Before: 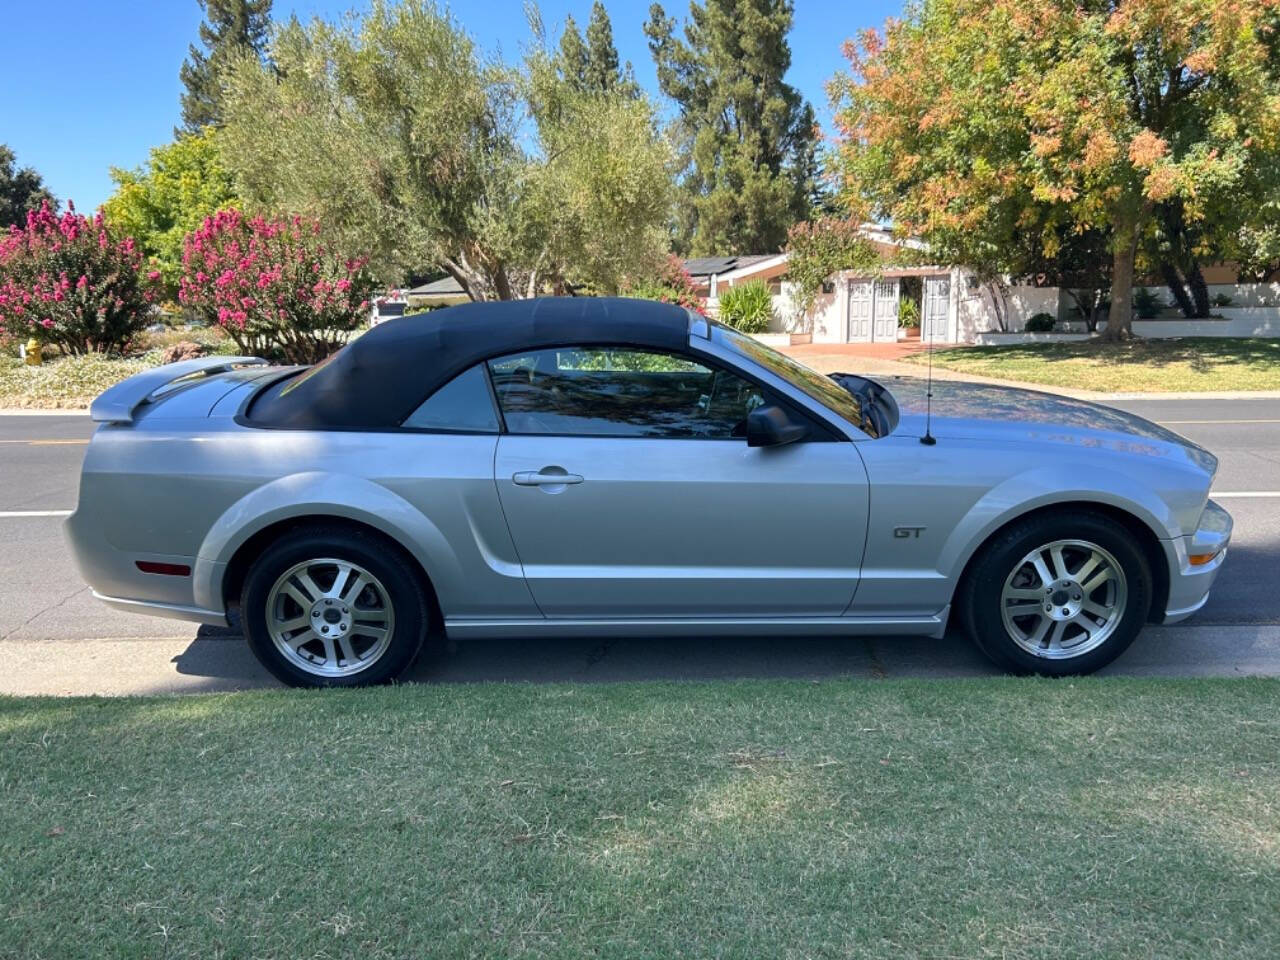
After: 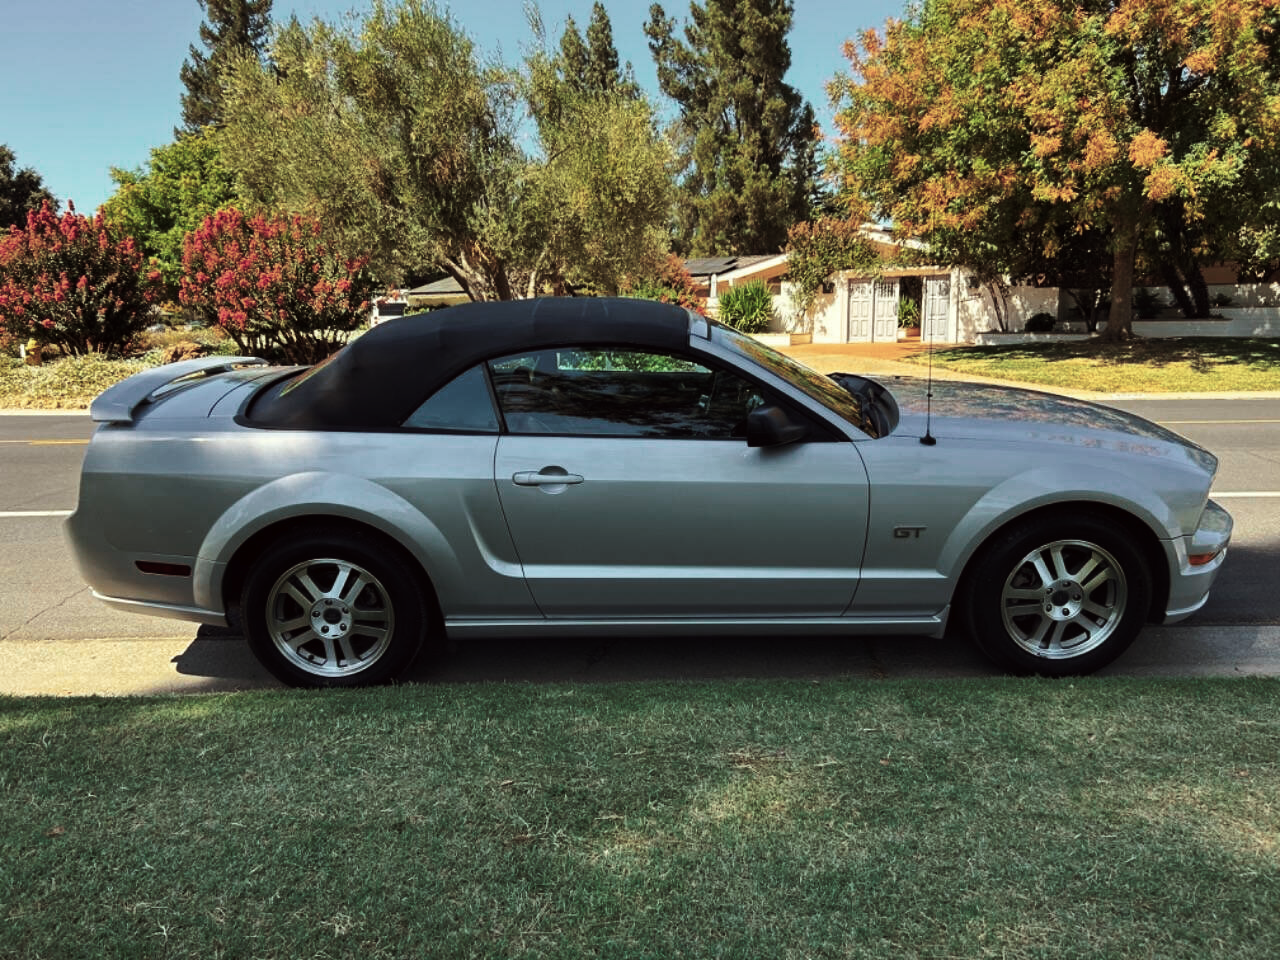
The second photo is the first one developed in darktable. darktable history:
tone curve: curves: ch0 [(0, 0) (0.003, 0.006) (0.011, 0.007) (0.025, 0.01) (0.044, 0.015) (0.069, 0.023) (0.1, 0.031) (0.136, 0.045) (0.177, 0.066) (0.224, 0.098) (0.277, 0.139) (0.335, 0.194) (0.399, 0.254) (0.468, 0.346) (0.543, 0.45) (0.623, 0.56) (0.709, 0.667) (0.801, 0.78) (0.898, 0.891) (1, 1)], preserve colors none
color look up table: target L [75.66, 86.86, 79.19, 75.34, 86.77, 75.59, 64.38, 59.83, 57.84, 54.02, 22.56, 201.07, 86.33, 86.02, 68.79, 70.52, 60.43, 64.4, 56.41, 51.14, 48.07, 44.6, 36.55, 42.14, 15.38, 95.84, 90.78, 75.29, 76.01, 68.68, 60.68, 55.47, 58.15, 59.9, 50.72, 47.8, 47.3, 28.03, 32.32, 18.58, 9.179, 79.43, 88.27, 70.61, 75.49, 74.63, 56.58, 43.11, 31.41], target a [-53.11, -1.022, -44.19, -47.69, -13.98, -45.49, -42.48, -31.36, -22.49, -3.461, -18.59, 0, 2.79, 7.947, 21.57, 28.04, 40.57, 10.59, 44.08, 48.43, 13.15, 30.66, 15.04, 34.81, 25.34, -1.892, 10.59, 22.28, 21.14, 11.01, 46.18, 50.24, 8.24, 29.52, 18.25, 38.72, 10.01, 4.184, 30.66, 28, 5.236, -44.97, -6.163, -32, -29.89, -6.396, -2.699, -18.14, -2.875], target b [50.43, 47.78, 7.386, 27.27, 36.29, 17.98, 39.01, 12.07, 15.38, 26.85, 22.55, -0.001, 46.29, 33.8, 29.91, 29.48, 19.74, 25.93, 16.53, 12.02, 13.76, 13.95, 19.45, 11.77, 11.85, 7.749, 1.726, 30.06, -3.116, 12.25, 13.43, 14.55, -19.75, -20.35, -1.605, 7.159, -25.61, 8.147, 6.456, -15.35, 3.871, 8.443, -6.429, -0.664, -8.403, -12.98, 0.628, -0.437, -12.64], num patches 49
